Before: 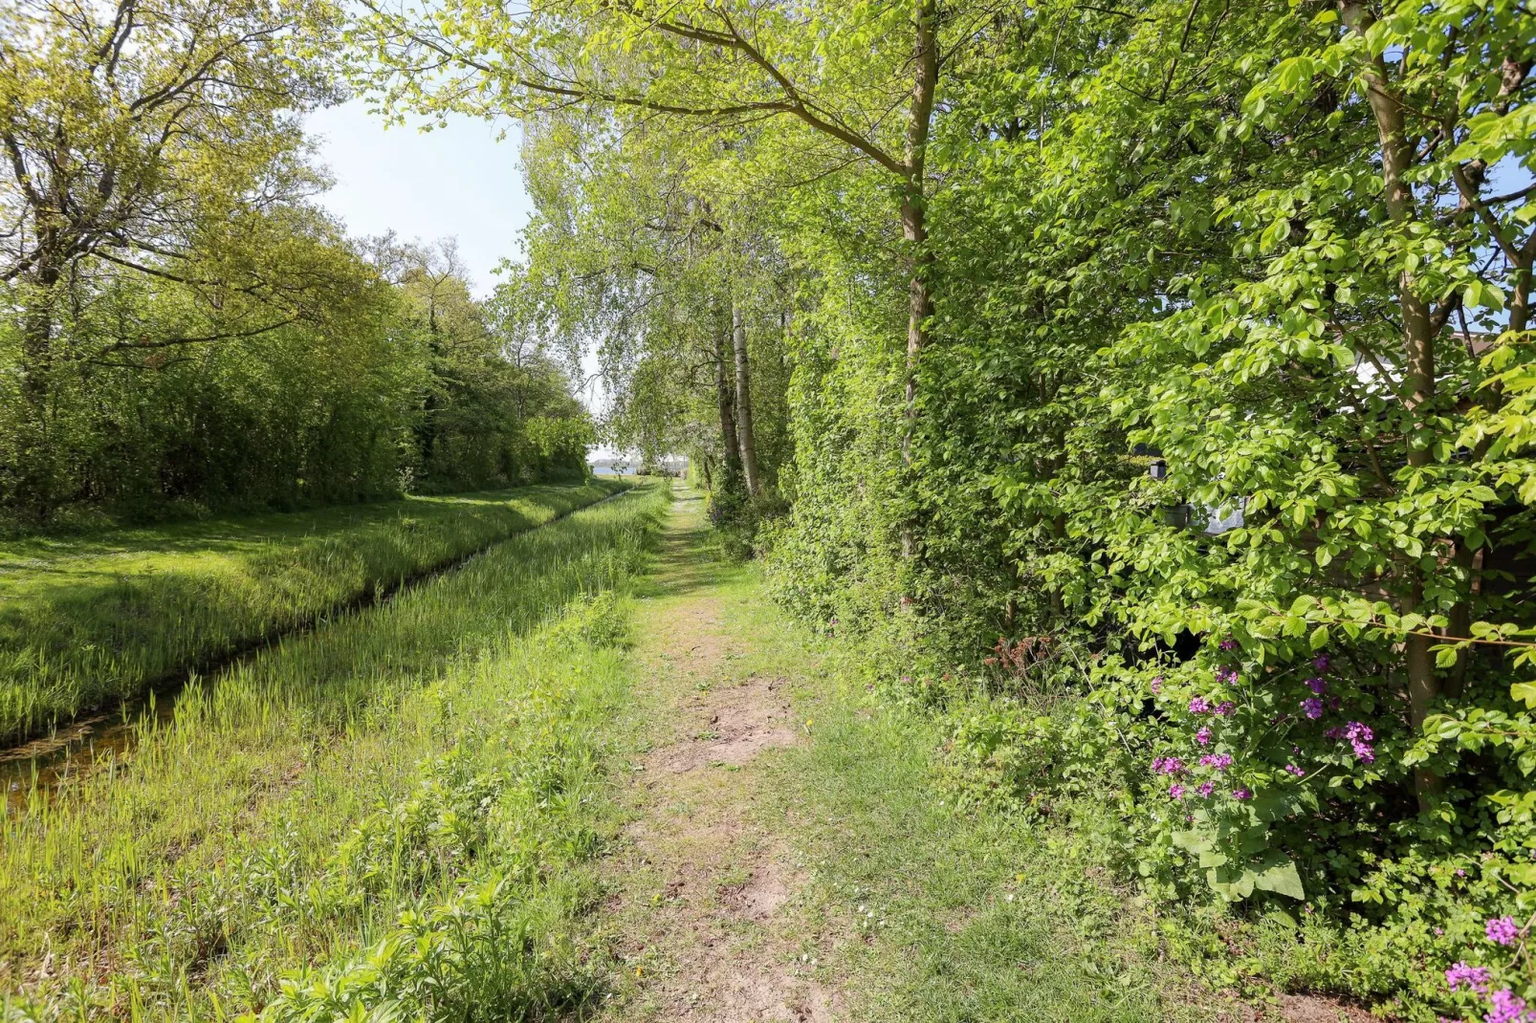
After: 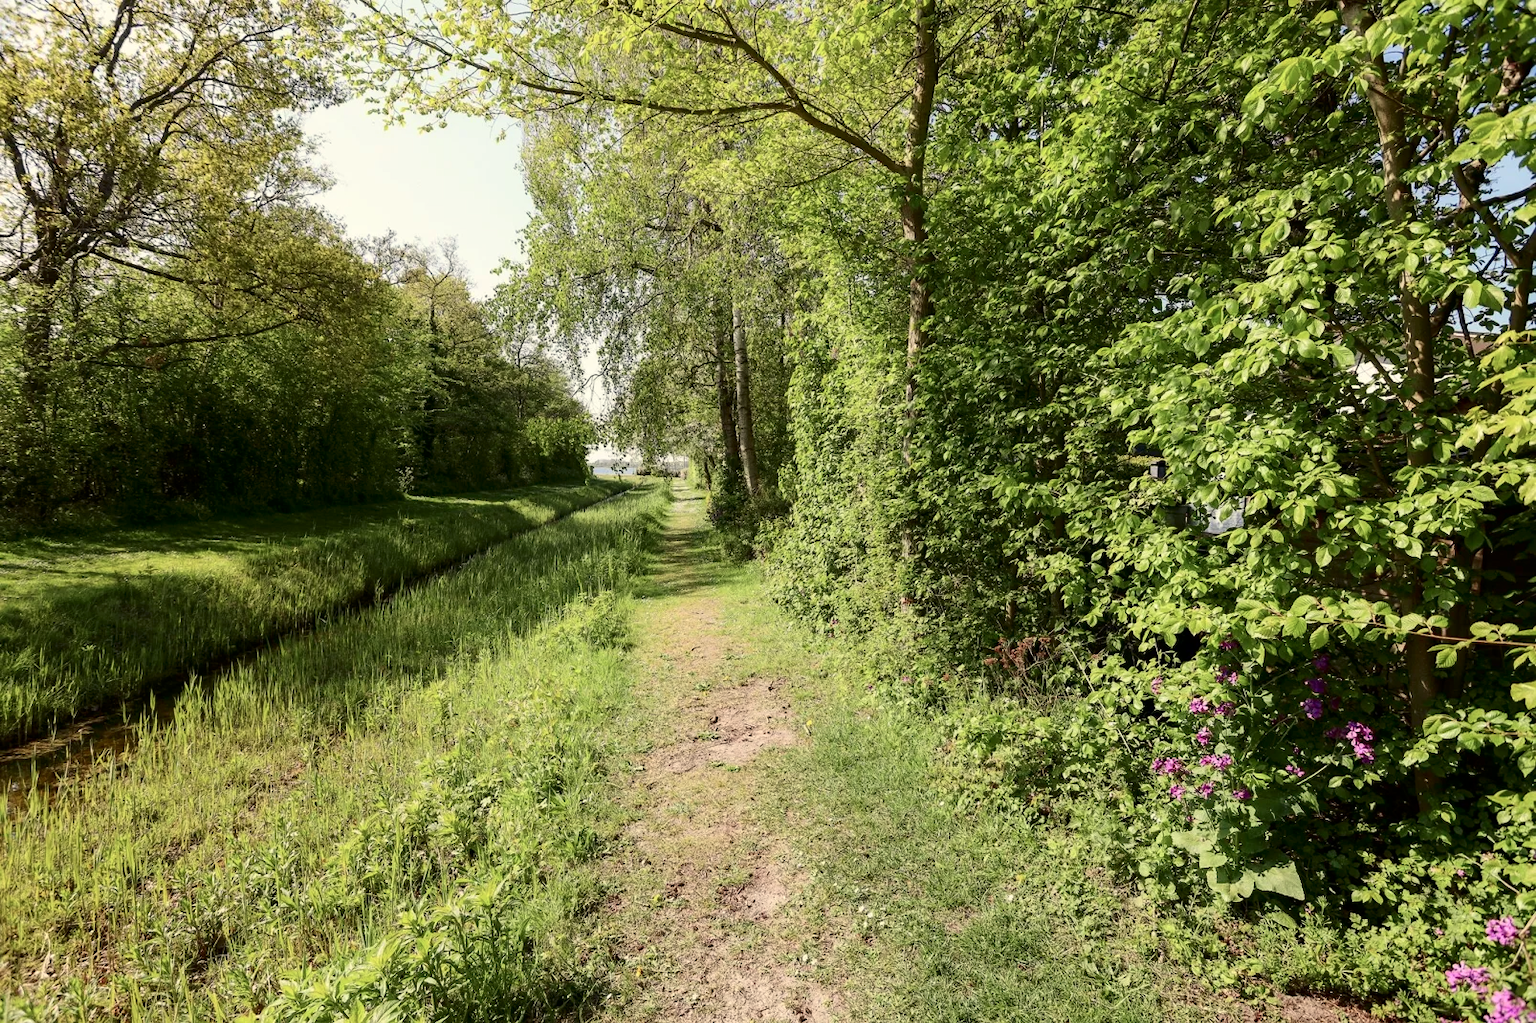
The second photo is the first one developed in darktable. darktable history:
color balance: input saturation 80.07%
contrast brightness saturation: contrast 0.19, brightness -0.11, saturation 0.21
white balance: red 1.029, blue 0.92
